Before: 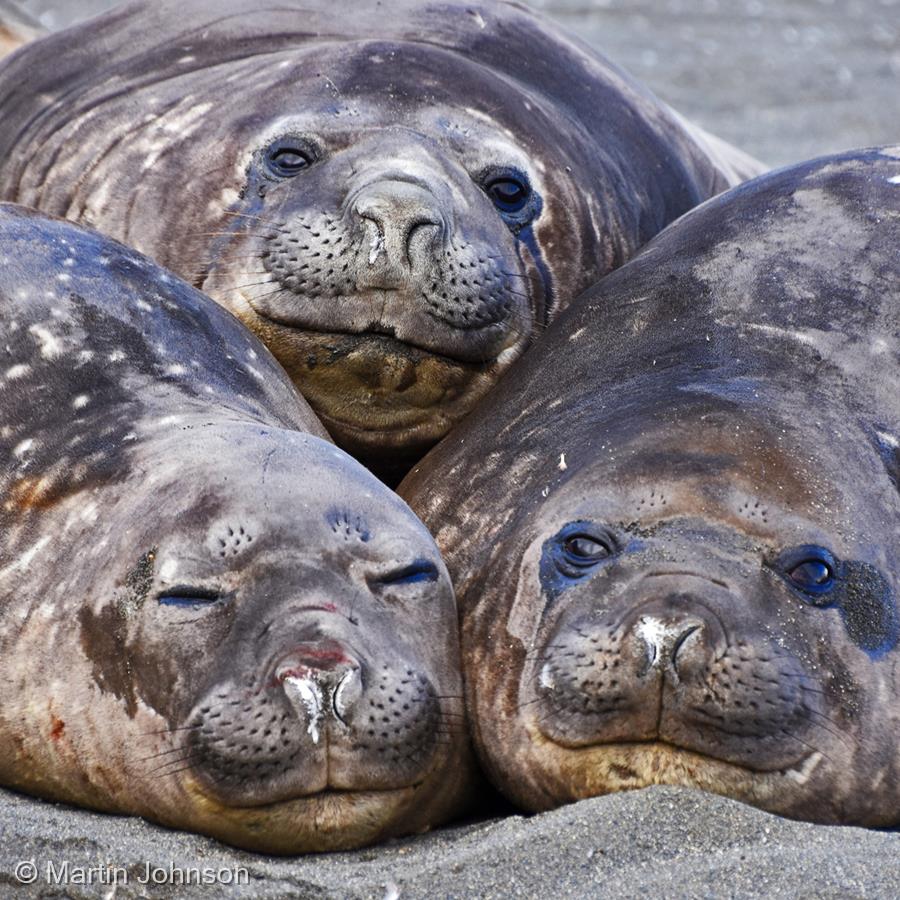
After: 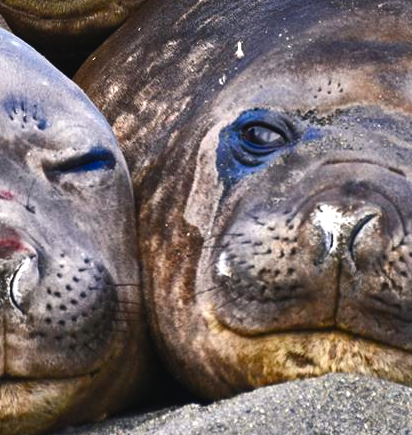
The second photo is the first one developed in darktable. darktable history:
color balance rgb: shadows lift › chroma 1%, shadows lift › hue 217.2°, power › hue 310.8°, highlights gain › chroma 1%, highlights gain › hue 54°, global offset › luminance 0.5%, global offset › hue 171.6°, perceptual saturation grading › global saturation 14.09%, perceptual saturation grading › highlights -25%, perceptual saturation grading › shadows 30%, perceptual brilliance grading › highlights 13.42%, perceptual brilliance grading › mid-tones 8.05%, perceptual brilliance grading › shadows -17.45%, global vibrance 25%
tone equalizer: -8 EV -0.55 EV
crop: left 35.976%, top 45.819%, right 18.162%, bottom 5.807%
